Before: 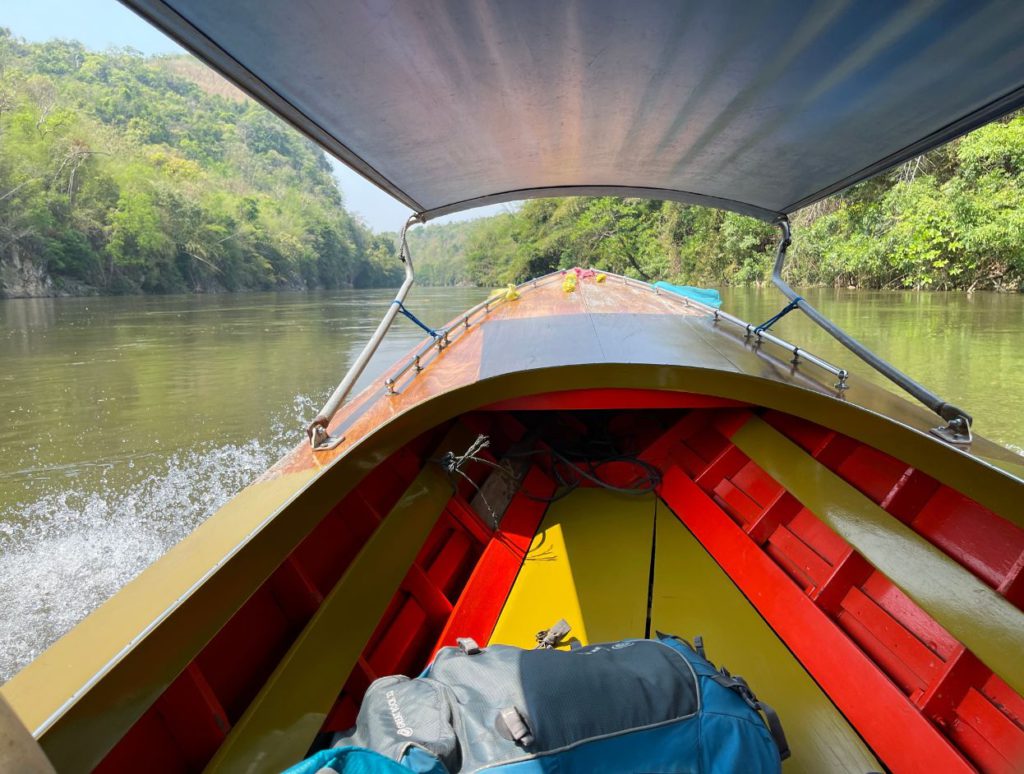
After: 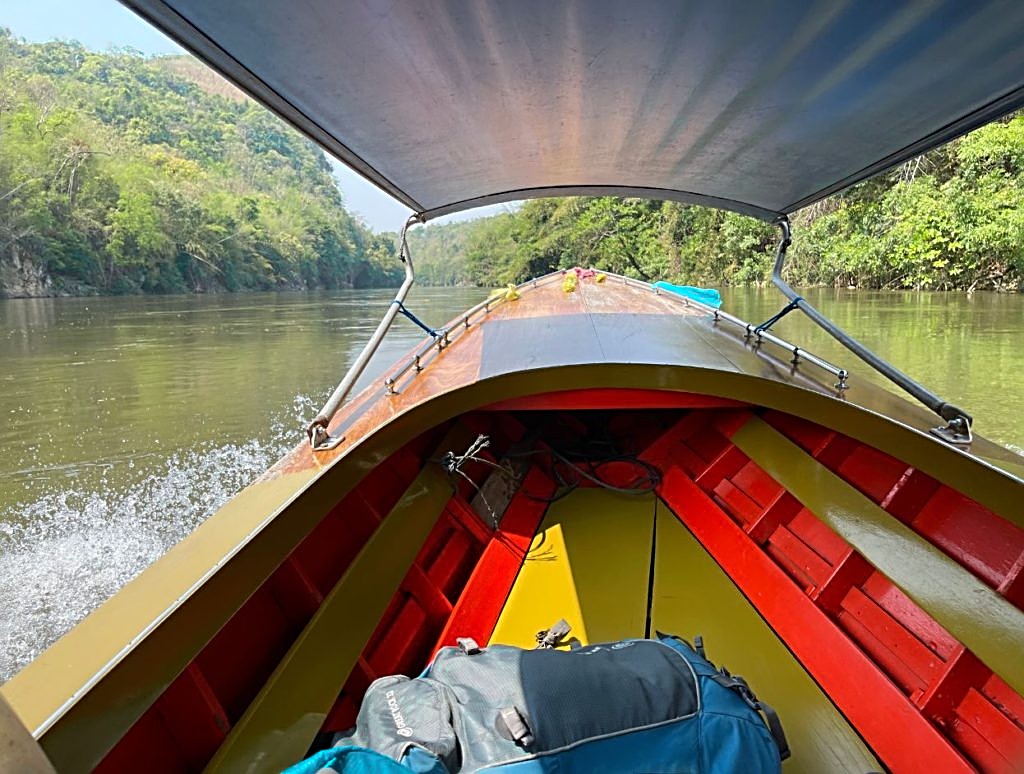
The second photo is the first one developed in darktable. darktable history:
sharpen: radius 2.6, amount 0.689
color zones: curves: ch0 [(0.25, 0.5) (0.423, 0.5) (0.443, 0.5) (0.521, 0.756) (0.568, 0.5) (0.576, 0.5) (0.75, 0.5)]; ch1 [(0.25, 0.5) (0.423, 0.5) (0.443, 0.5) (0.539, 0.873) (0.624, 0.565) (0.631, 0.5) (0.75, 0.5)]
